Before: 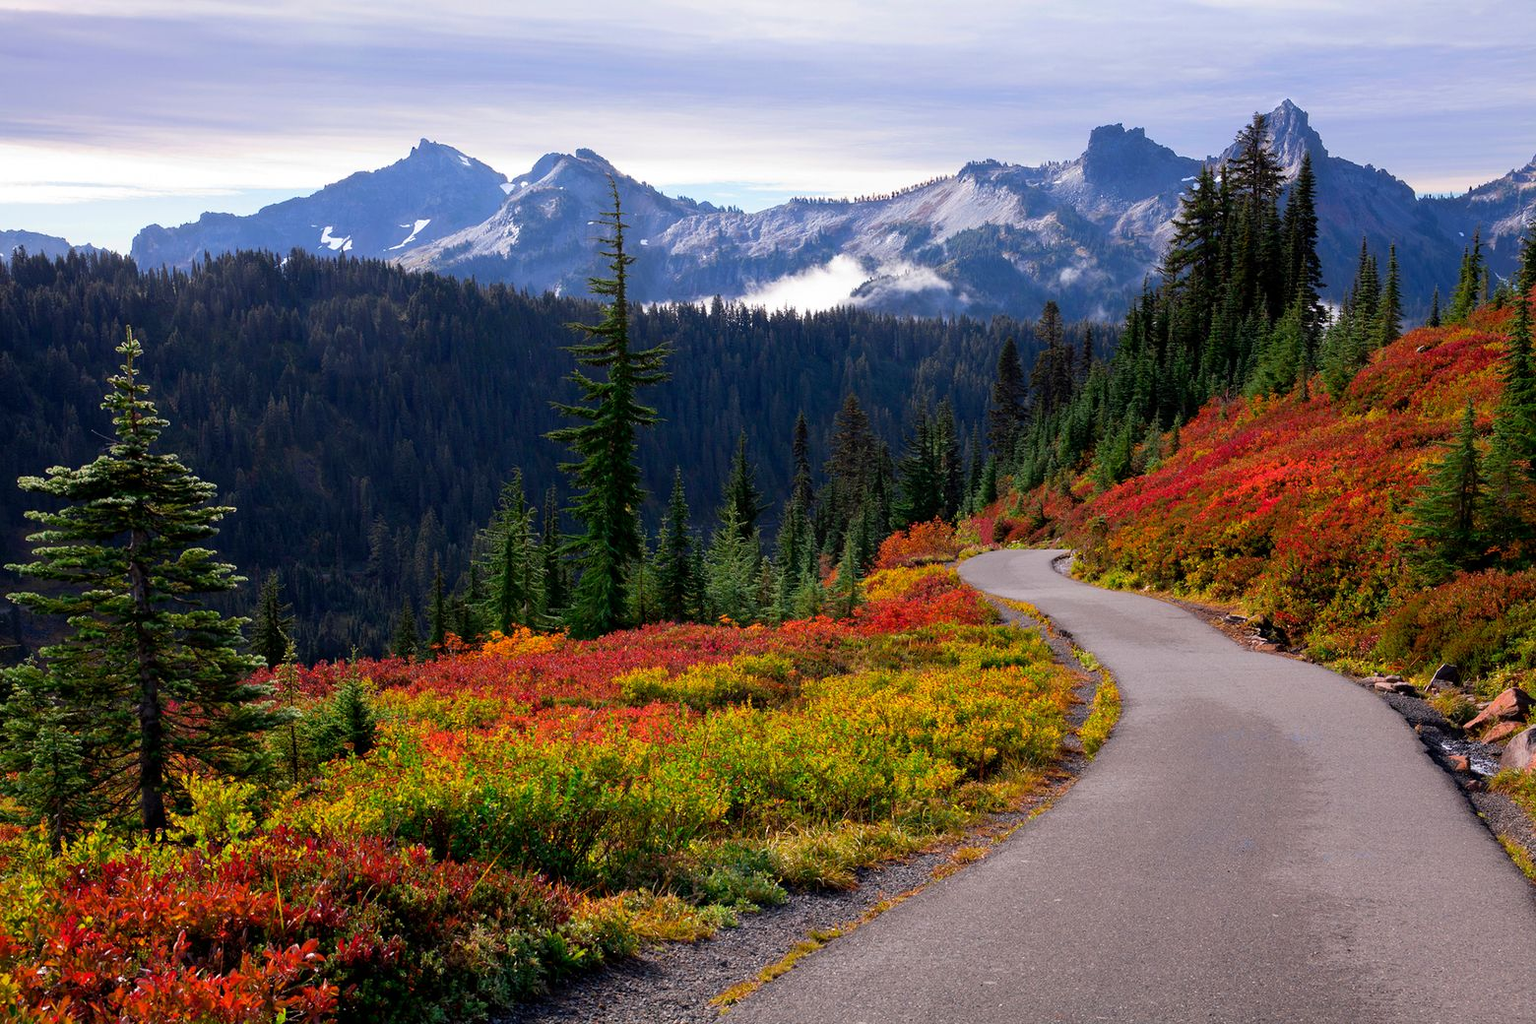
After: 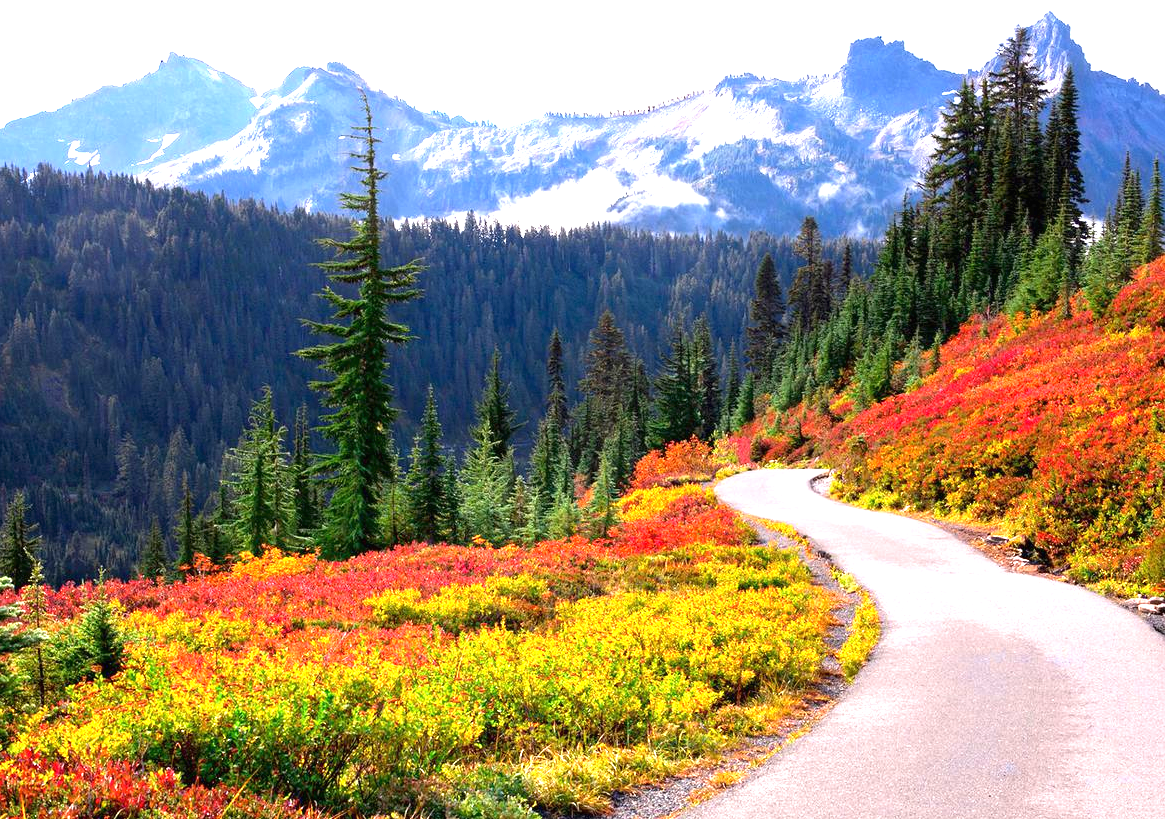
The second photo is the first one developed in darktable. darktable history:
crop: left 16.558%, top 8.646%, right 8.702%, bottom 12.604%
exposure: black level correction 0, exposure 1.694 EV, compensate highlight preservation false
